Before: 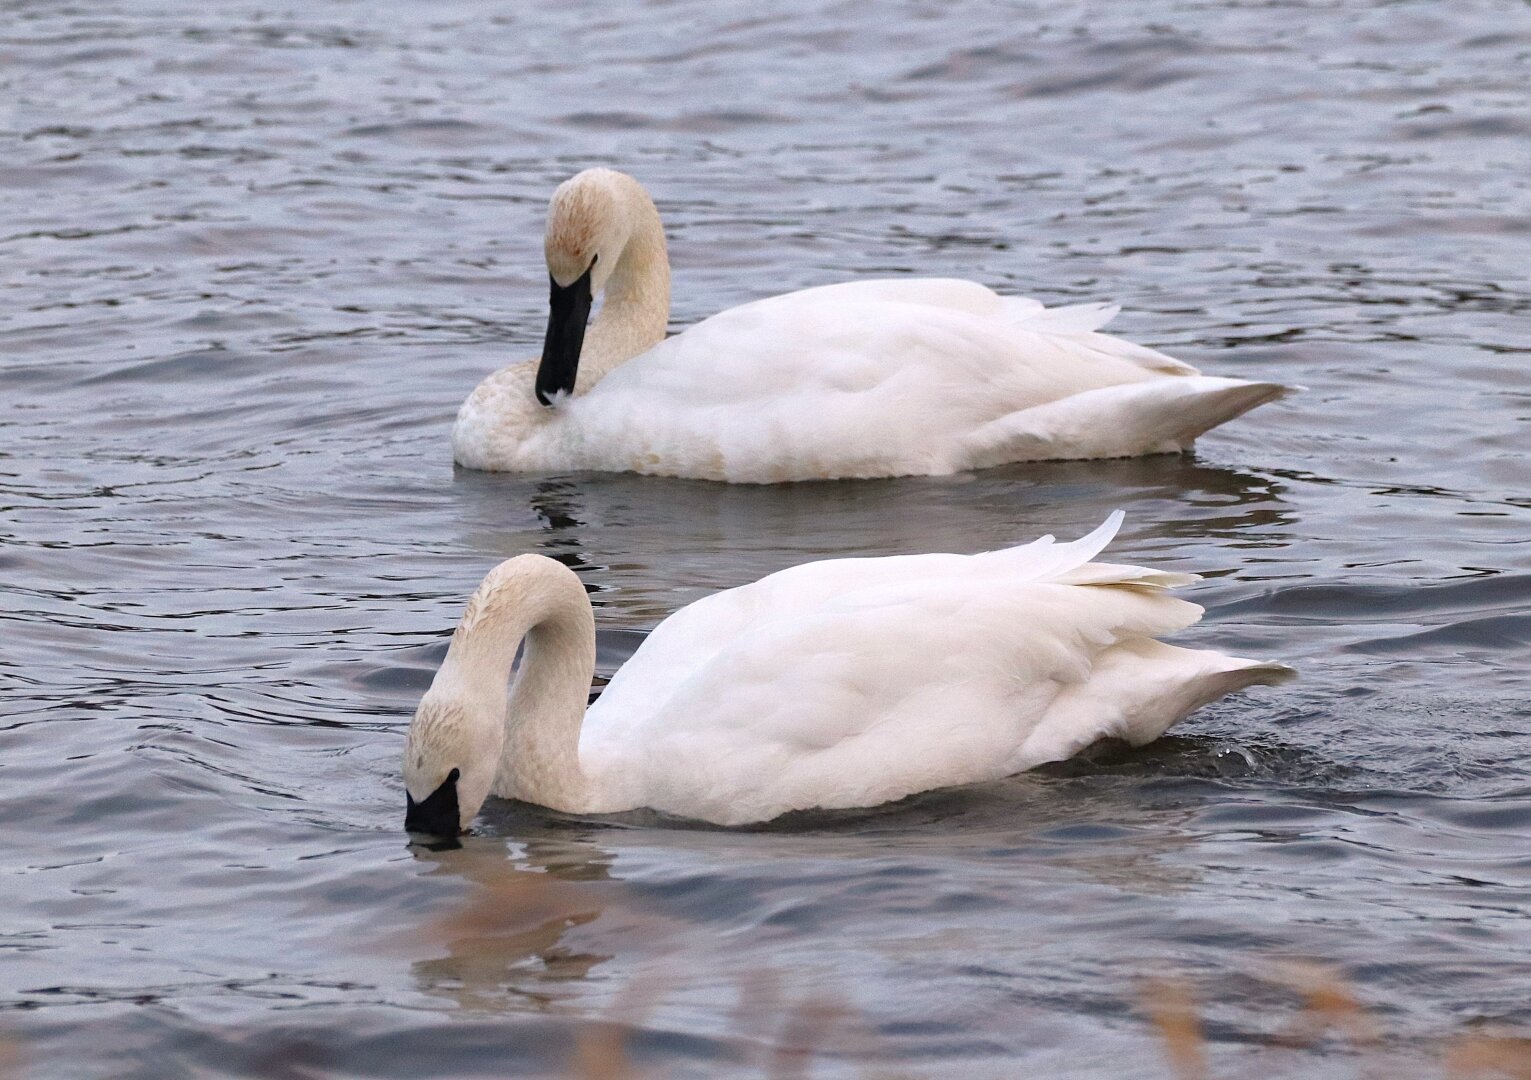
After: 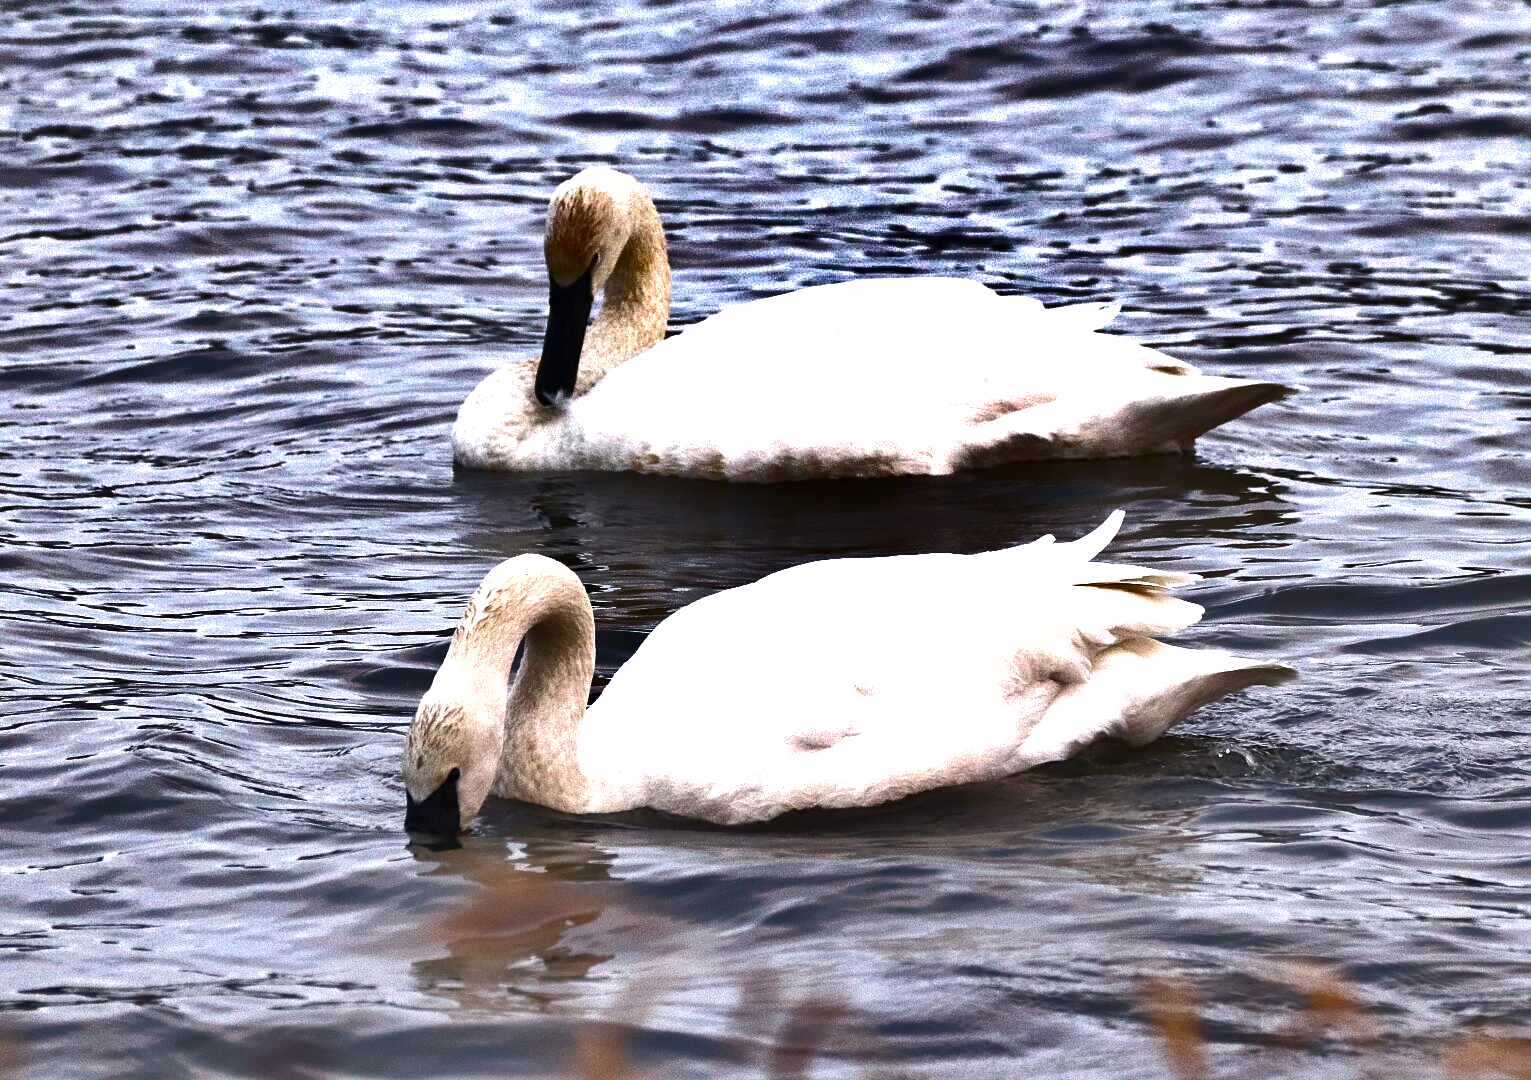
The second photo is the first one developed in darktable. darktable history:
exposure: exposure 0.921 EV, compensate highlight preservation false
shadows and highlights: shadows 20.91, highlights -82.73, soften with gaussian
